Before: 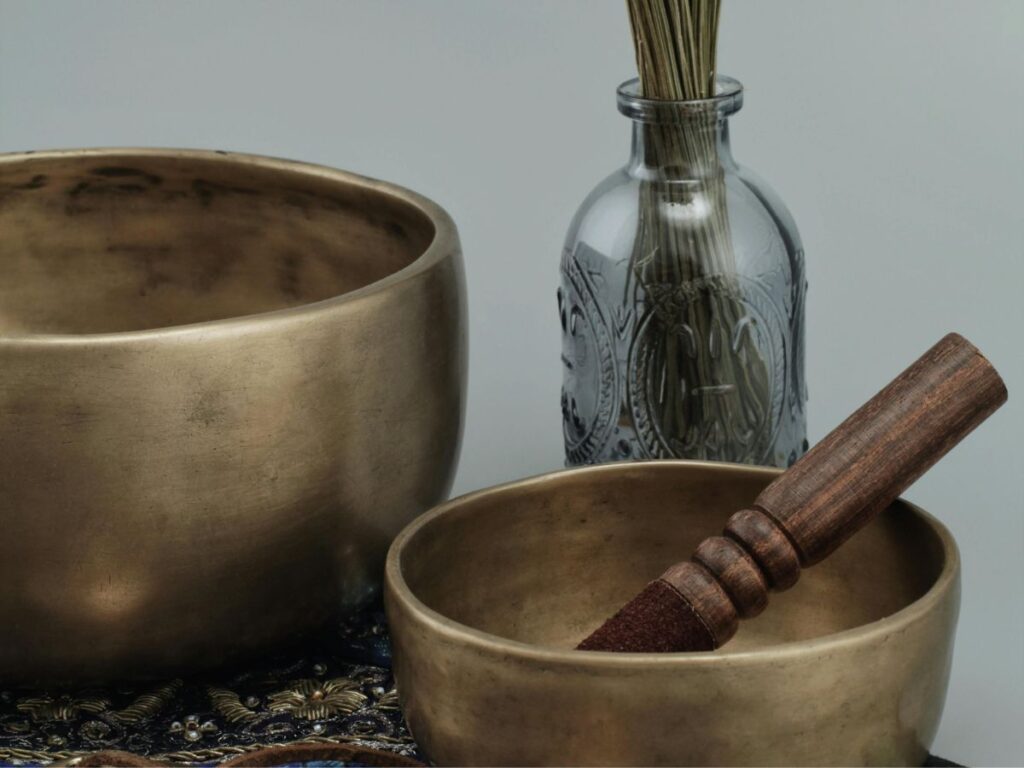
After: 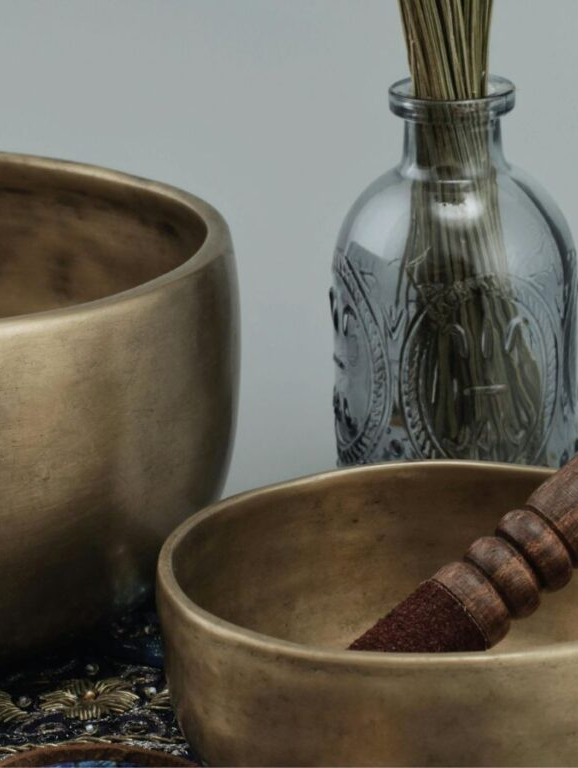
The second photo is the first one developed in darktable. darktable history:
crop and rotate: left 22.341%, right 21.138%
levels: levels [0, 0.498, 1]
